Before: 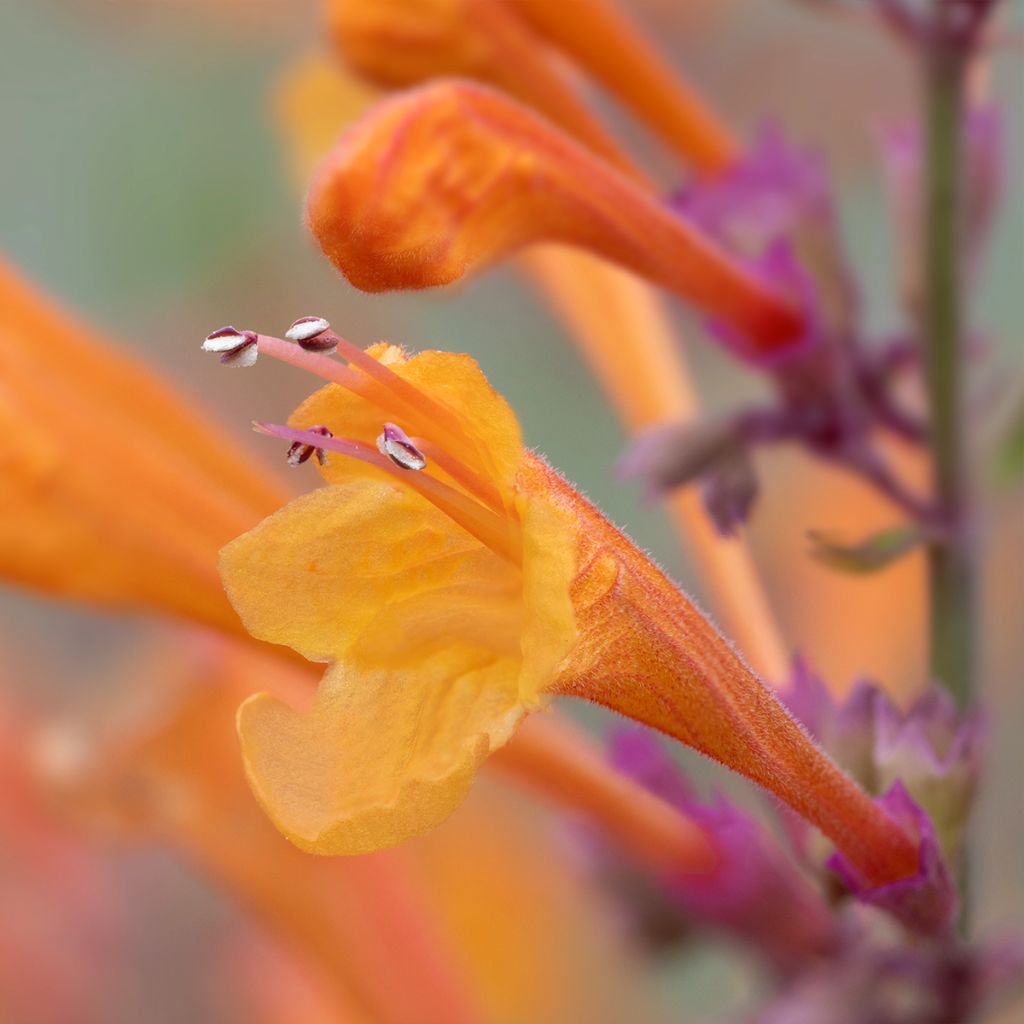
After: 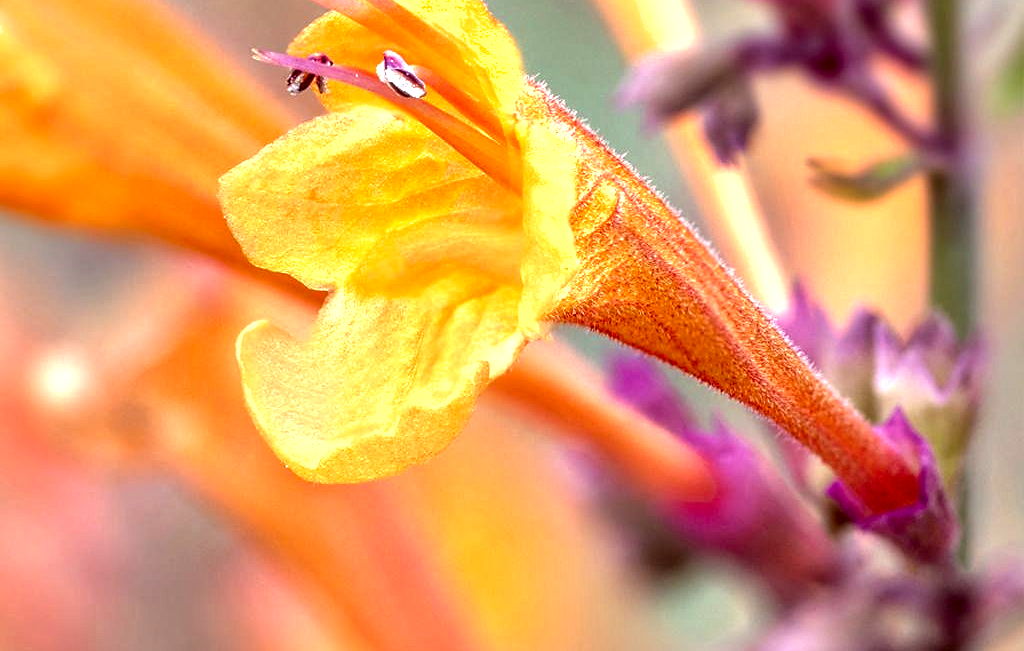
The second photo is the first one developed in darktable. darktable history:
crop and rotate: top 36.387%
sharpen: radius 1.904, amount 0.408, threshold 1.667
local contrast: detail 150%
shadows and highlights: shadows 10.15, white point adjustment 0.901, highlights -38.91
exposure: black level correction 0, exposure 1 EV, compensate highlight preservation false
contrast equalizer: octaves 7, y [[0.6 ×6], [0.55 ×6], [0 ×6], [0 ×6], [0 ×6]], mix 0.591
